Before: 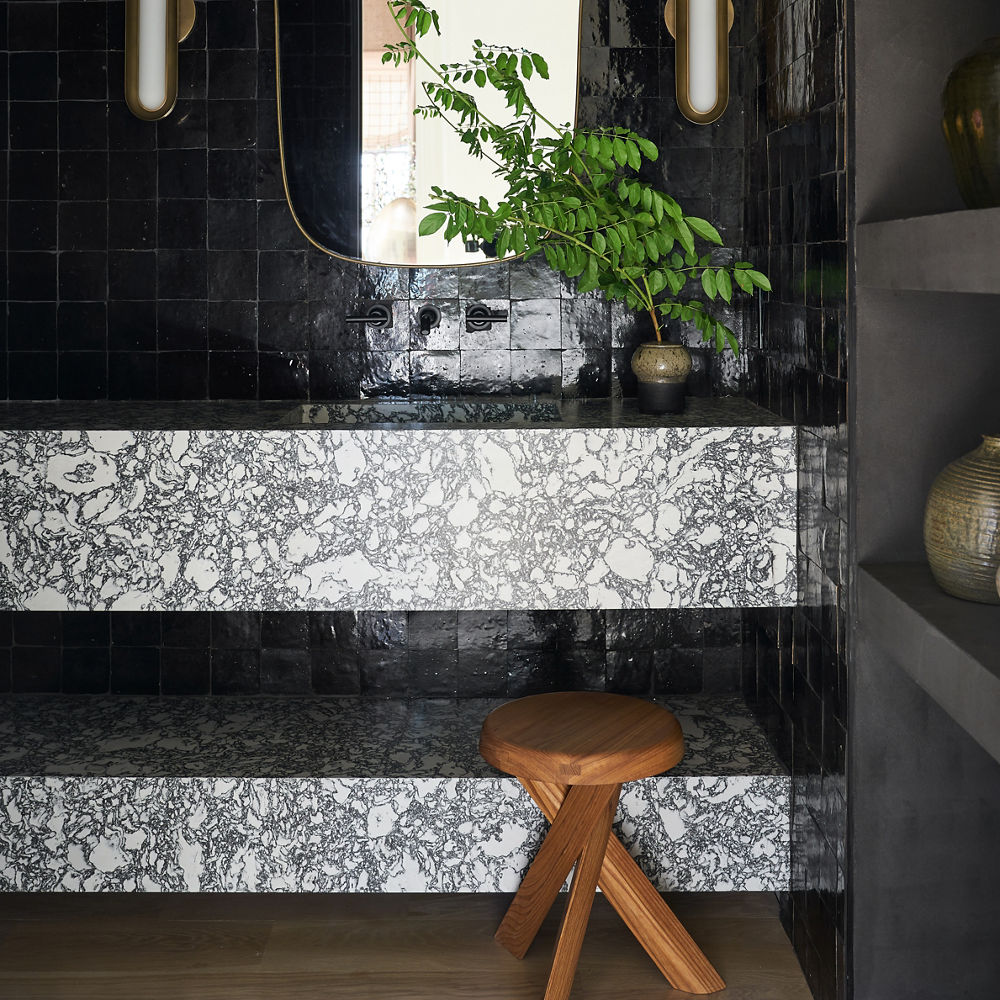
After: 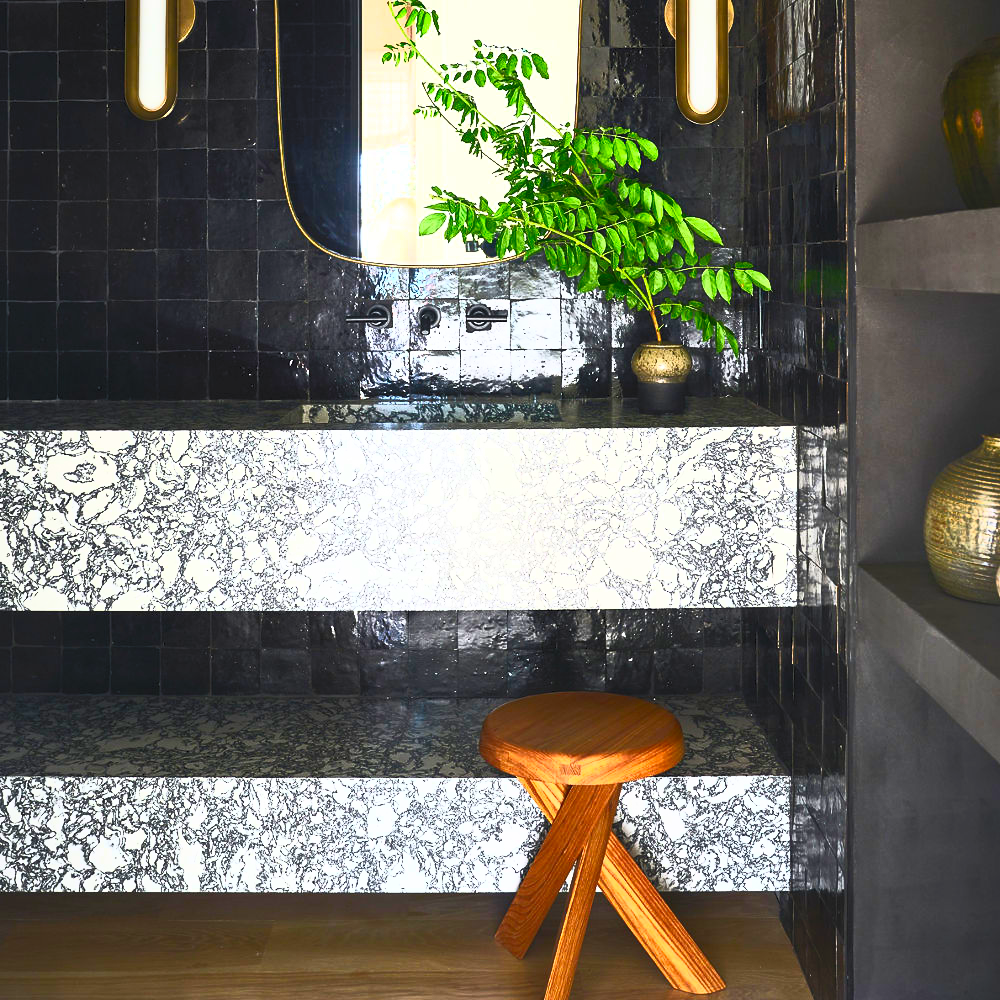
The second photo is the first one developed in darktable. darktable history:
contrast brightness saturation: contrast 0.984, brightness 0.981, saturation 0.994
